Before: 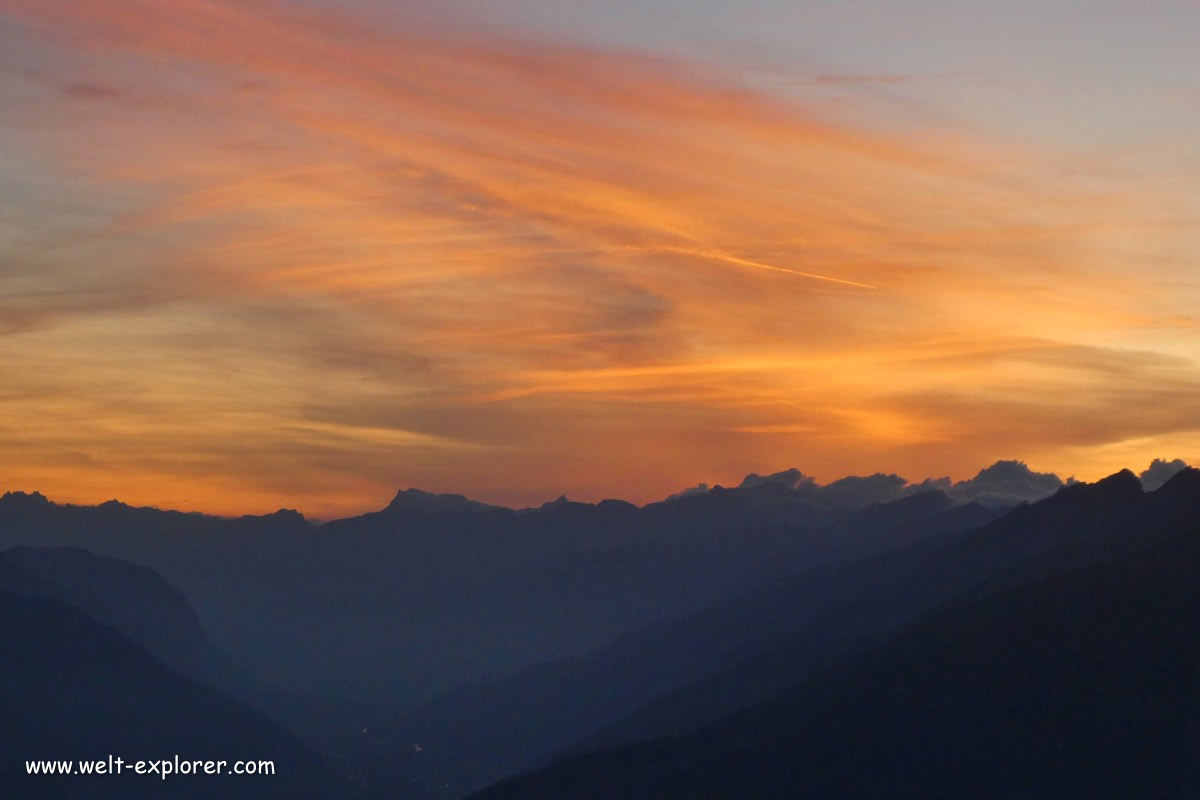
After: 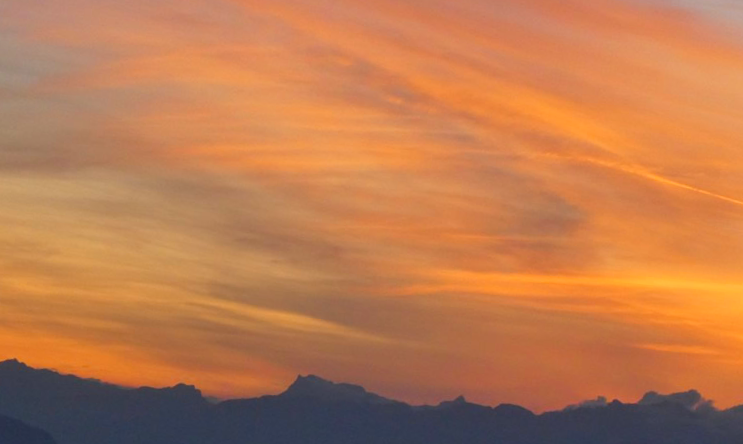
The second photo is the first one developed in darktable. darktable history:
crop and rotate: angle -5.25°, left 2.15%, top 6.985%, right 27.609%, bottom 30.111%
contrast brightness saturation: contrast 0.034, brightness 0.066, saturation 0.132
